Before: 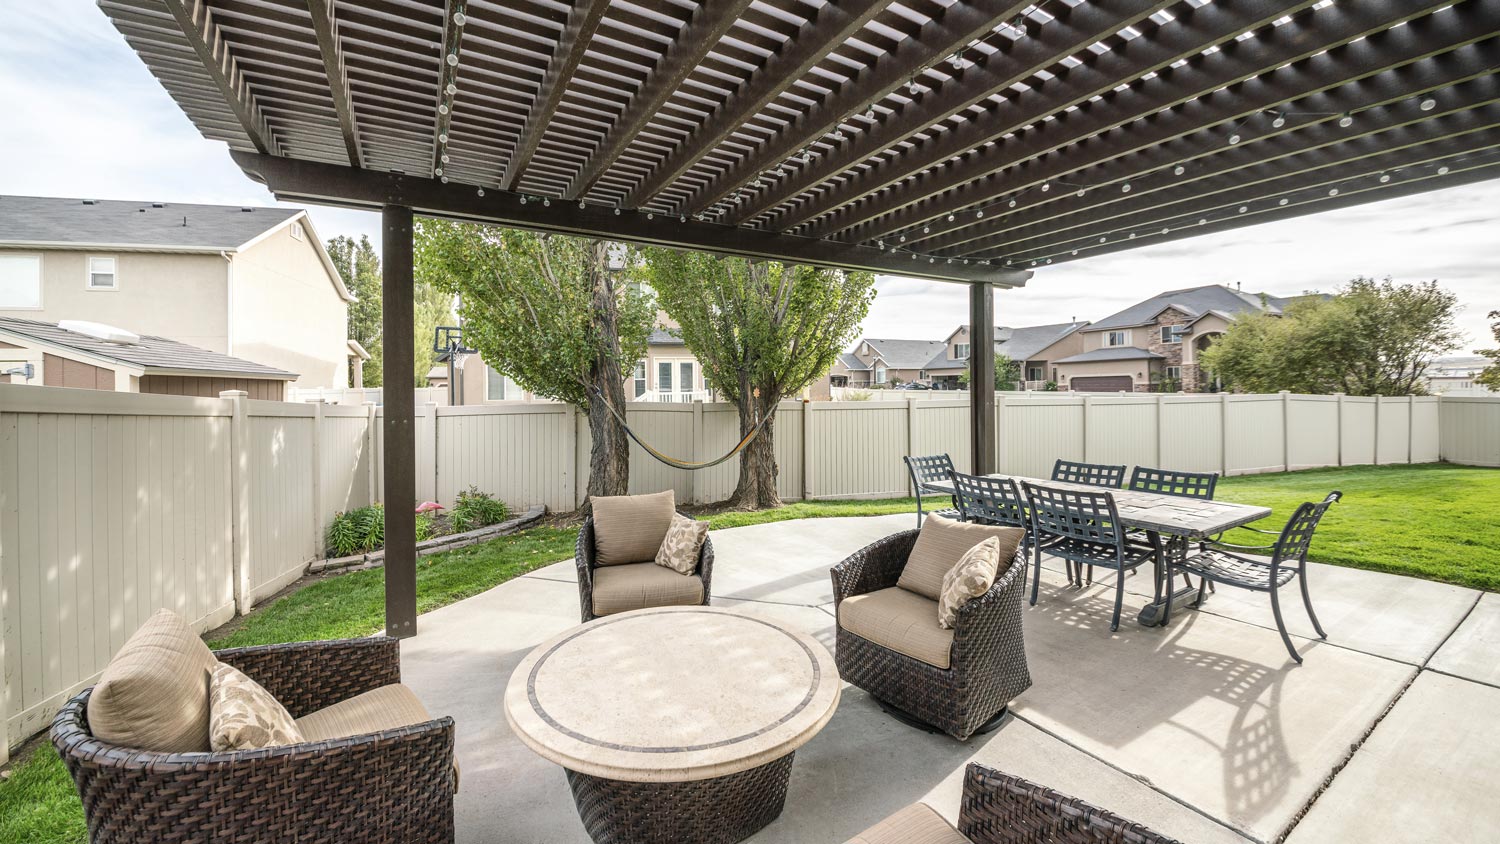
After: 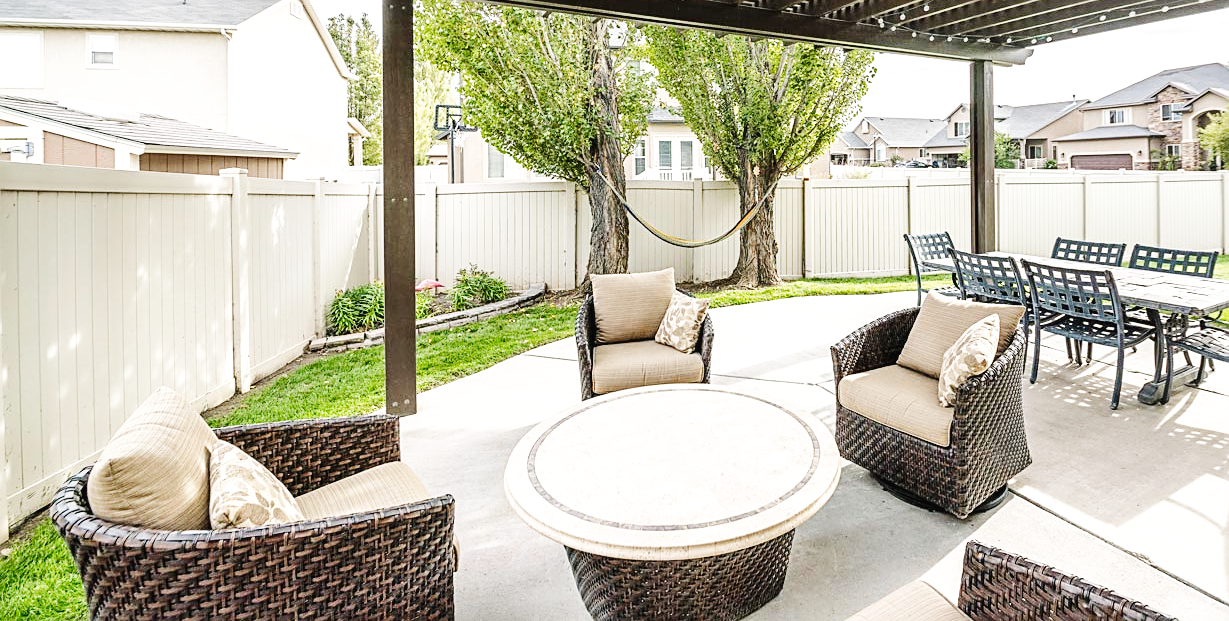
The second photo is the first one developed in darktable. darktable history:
sharpen: on, module defaults
crop: top 26.416%, right 18.044%
base curve: curves: ch0 [(0, 0.003) (0.001, 0.002) (0.006, 0.004) (0.02, 0.022) (0.048, 0.086) (0.094, 0.234) (0.162, 0.431) (0.258, 0.629) (0.385, 0.8) (0.548, 0.918) (0.751, 0.988) (1, 1)], preserve colors none
tone equalizer: -8 EV -0.001 EV, -7 EV 0.003 EV, -6 EV -0.004 EV, -5 EV -0.014 EV, -4 EV -0.069 EV, -3 EV -0.216 EV, -2 EV -0.279 EV, -1 EV 0.095 EV, +0 EV 0.3 EV, edges refinement/feathering 500, mask exposure compensation -1.57 EV, preserve details no
